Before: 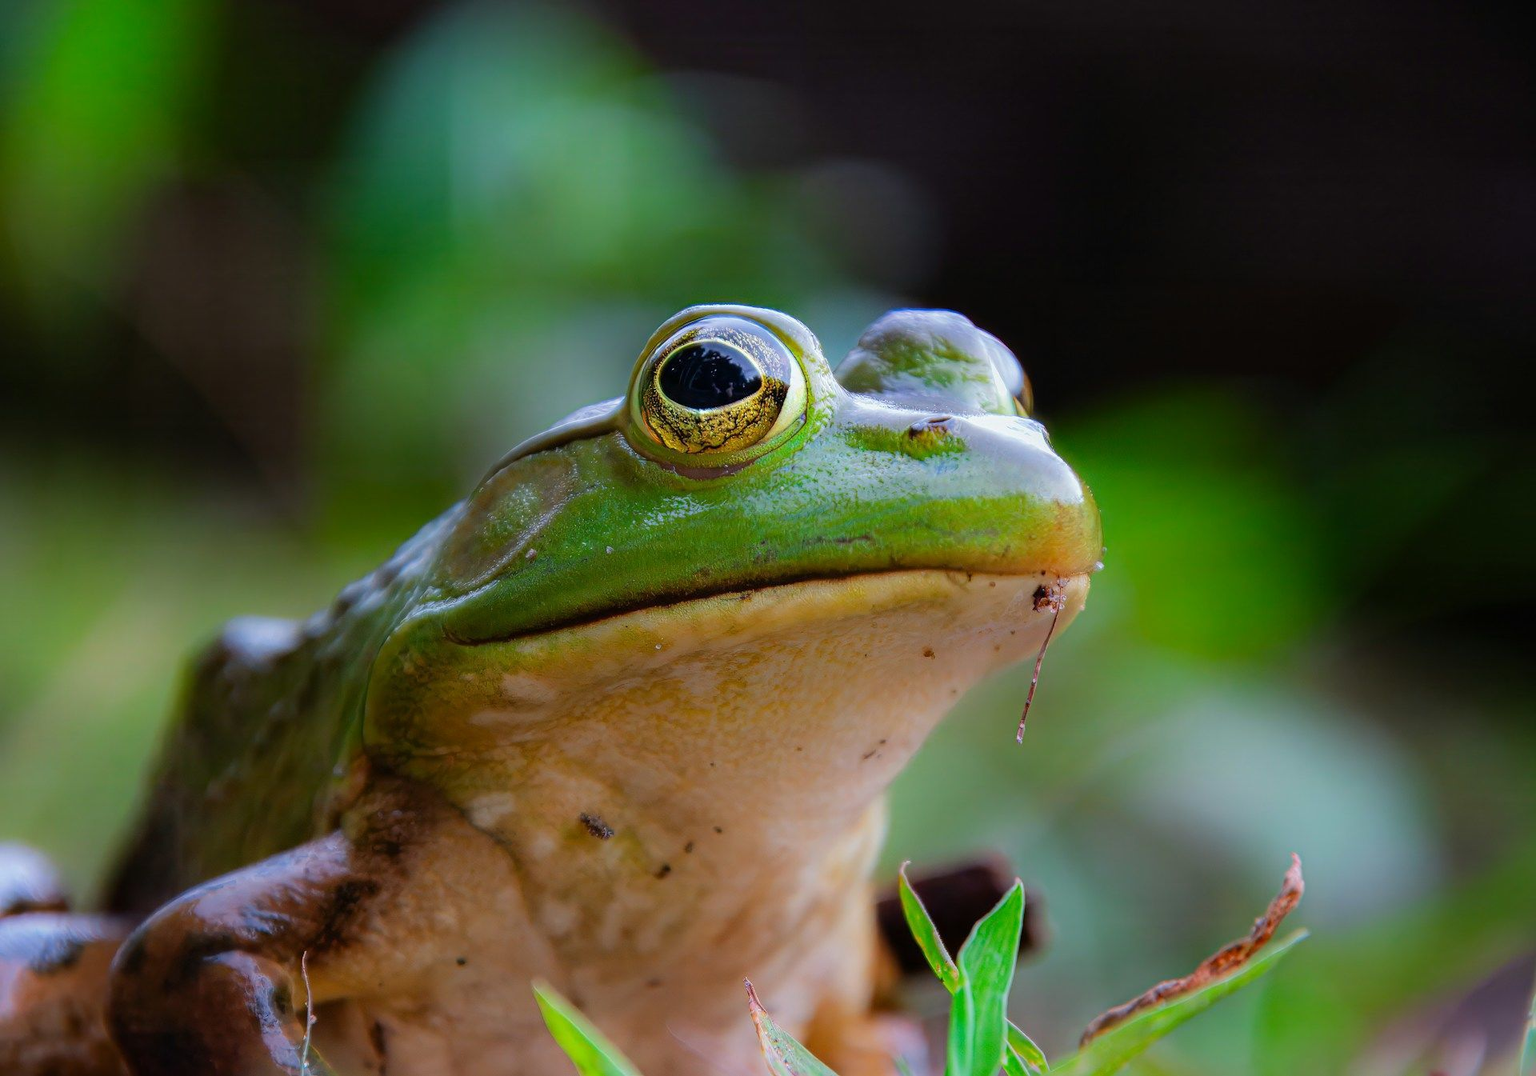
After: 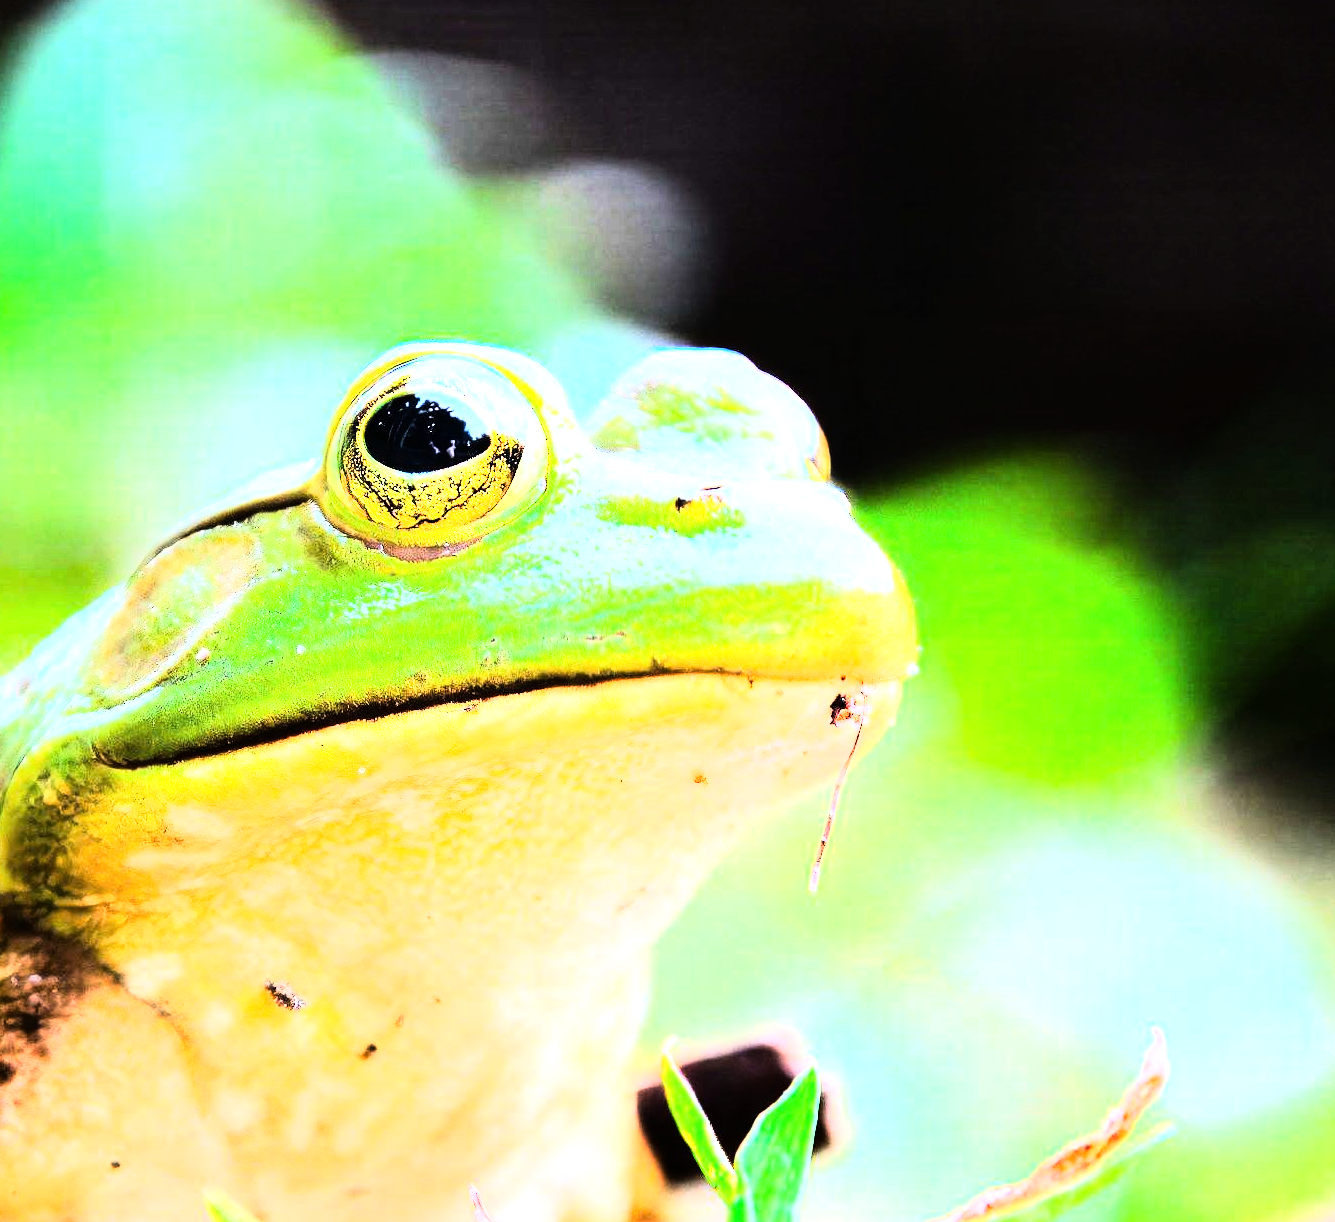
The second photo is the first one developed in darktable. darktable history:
exposure: black level correction 0, exposure 2 EV, compensate highlight preservation false
crop and rotate: left 24.034%, top 2.838%, right 6.406%, bottom 6.299%
rgb curve: curves: ch0 [(0, 0) (0.21, 0.15) (0.24, 0.21) (0.5, 0.75) (0.75, 0.96) (0.89, 0.99) (1, 1)]; ch1 [(0, 0.02) (0.21, 0.13) (0.25, 0.2) (0.5, 0.67) (0.75, 0.9) (0.89, 0.97) (1, 1)]; ch2 [(0, 0.02) (0.21, 0.13) (0.25, 0.2) (0.5, 0.67) (0.75, 0.9) (0.89, 0.97) (1, 1)], compensate middle gray true
tone equalizer: -8 EV -0.75 EV, -7 EV -0.7 EV, -6 EV -0.6 EV, -5 EV -0.4 EV, -3 EV 0.4 EV, -2 EV 0.6 EV, -1 EV 0.7 EV, +0 EV 0.75 EV, edges refinement/feathering 500, mask exposure compensation -1.57 EV, preserve details no
